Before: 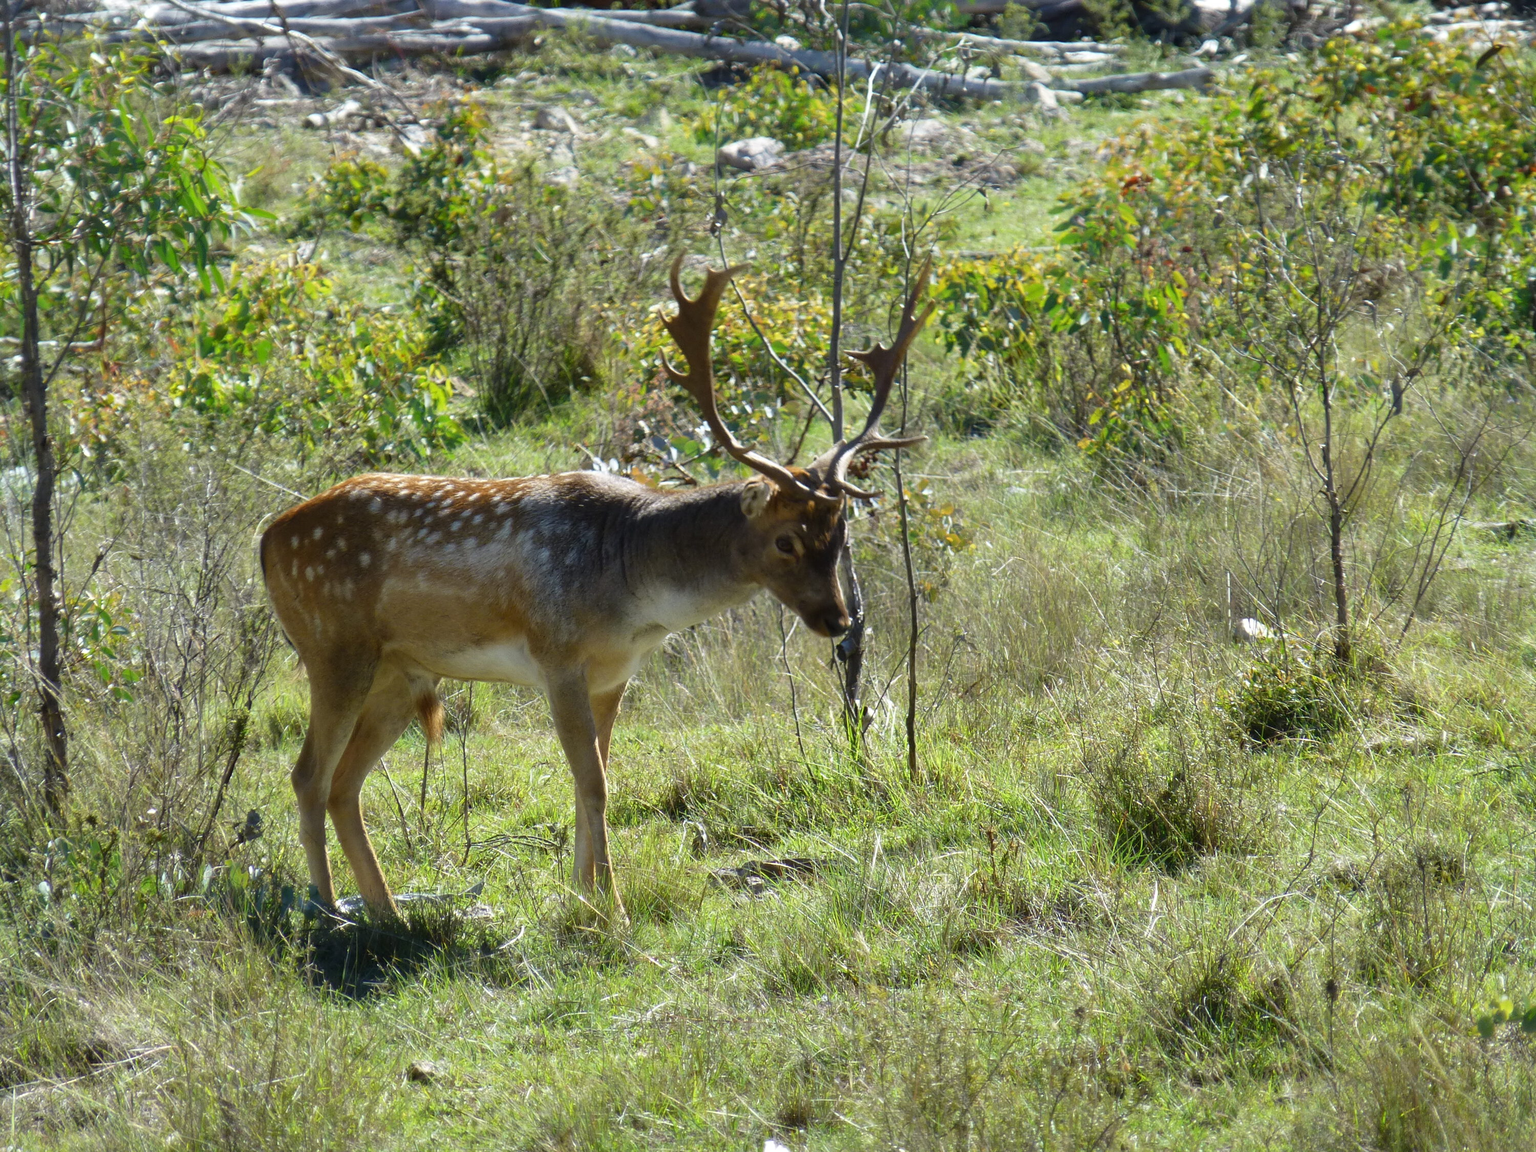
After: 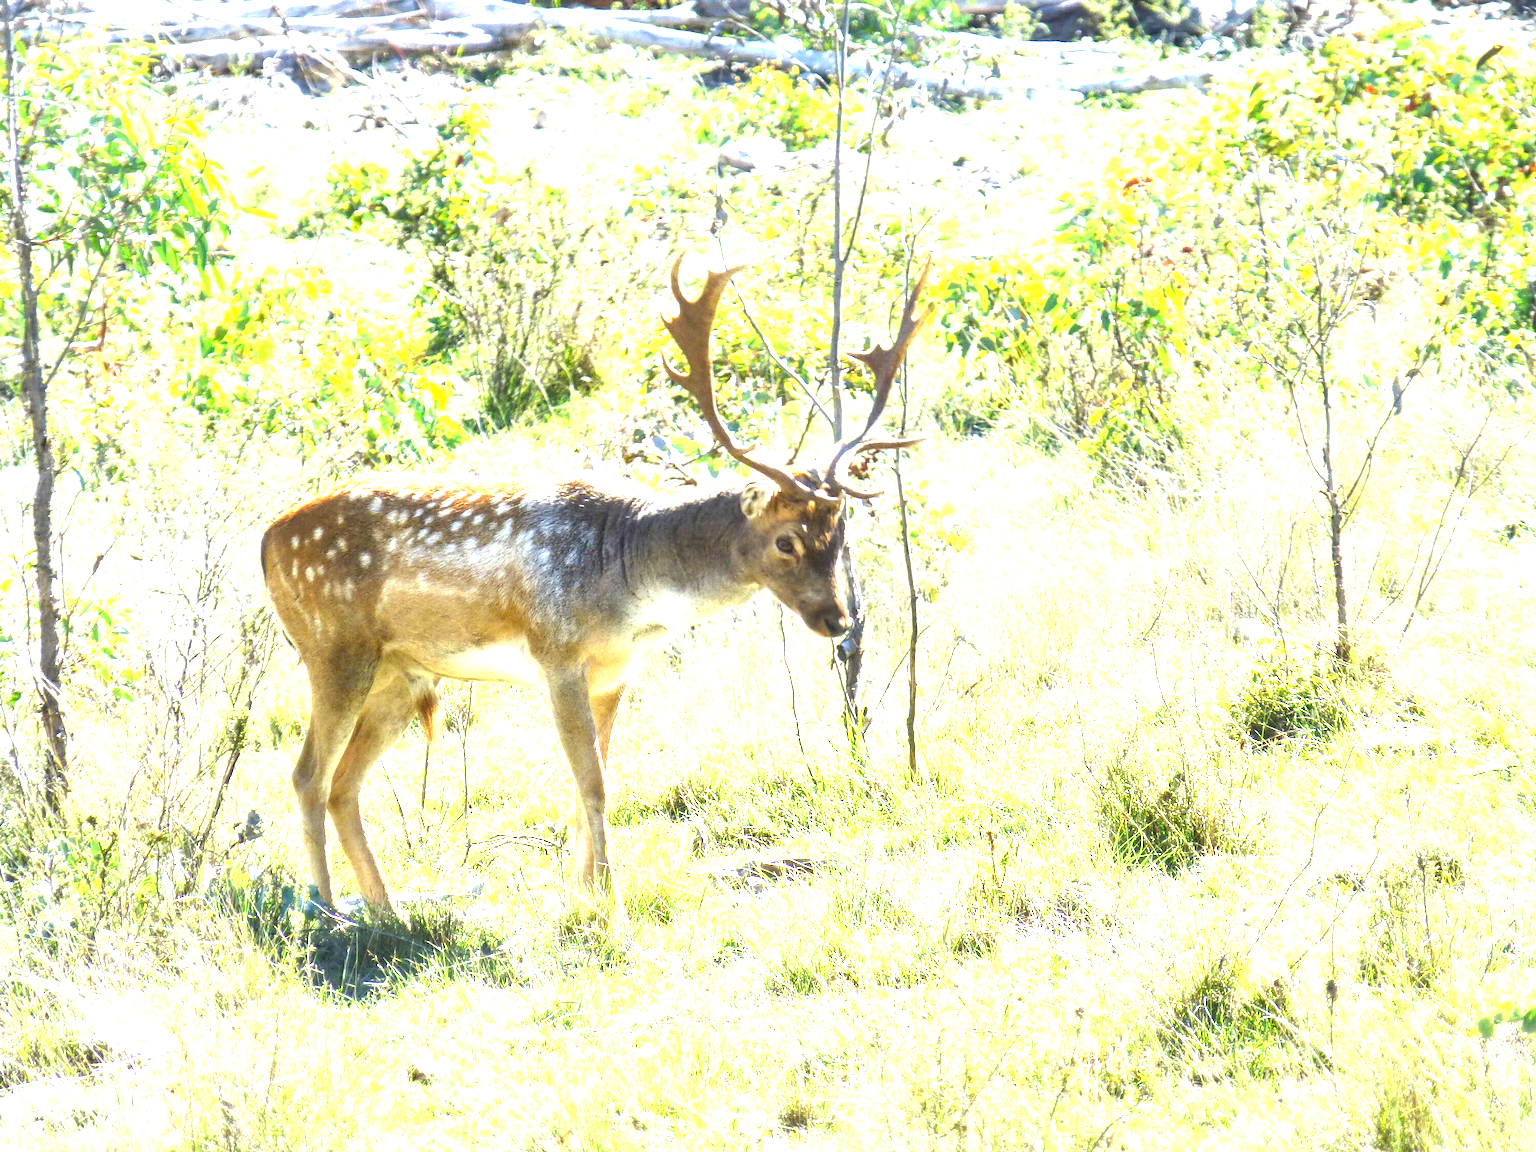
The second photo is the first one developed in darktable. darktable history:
exposure: black level correction 0.001, exposure 2.577 EV, compensate exposure bias true, compensate highlight preservation false
local contrast: detail 130%
